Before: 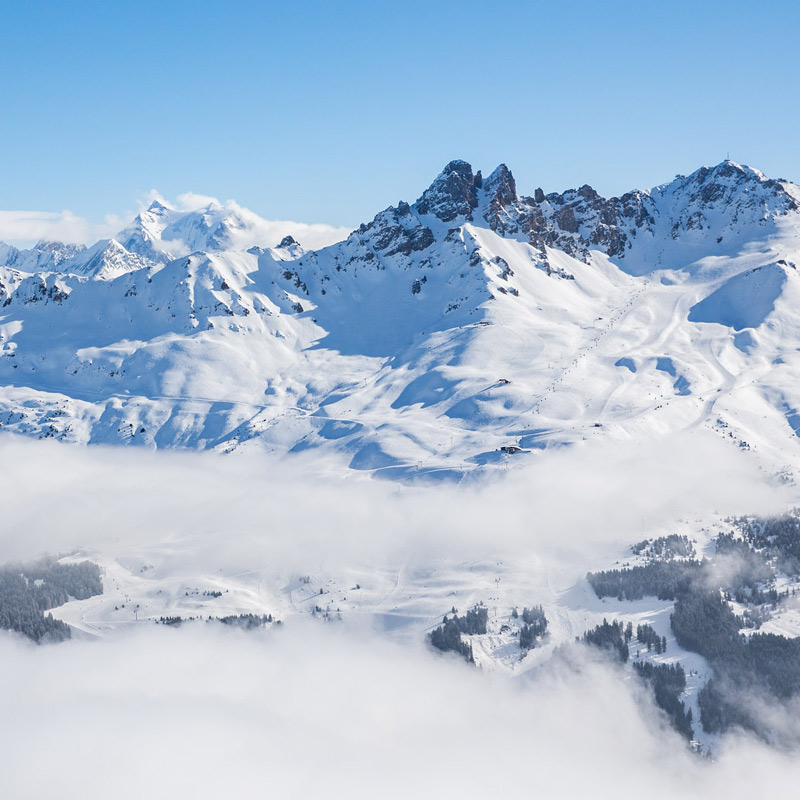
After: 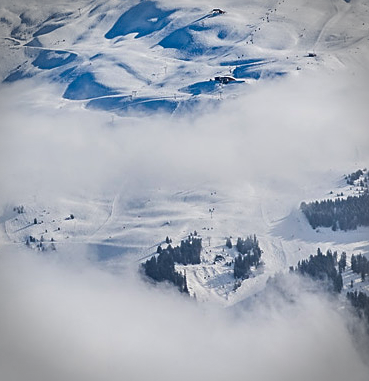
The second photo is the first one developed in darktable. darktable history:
contrast brightness saturation: contrast -0.103, brightness 0.049, saturation 0.081
crop: left 35.784%, top 46.324%, right 18.085%, bottom 6.012%
sharpen: on, module defaults
vignetting: dithering 8-bit output
exposure: black level correction 0.009, compensate highlight preservation false
shadows and highlights: low approximation 0.01, soften with gaussian
